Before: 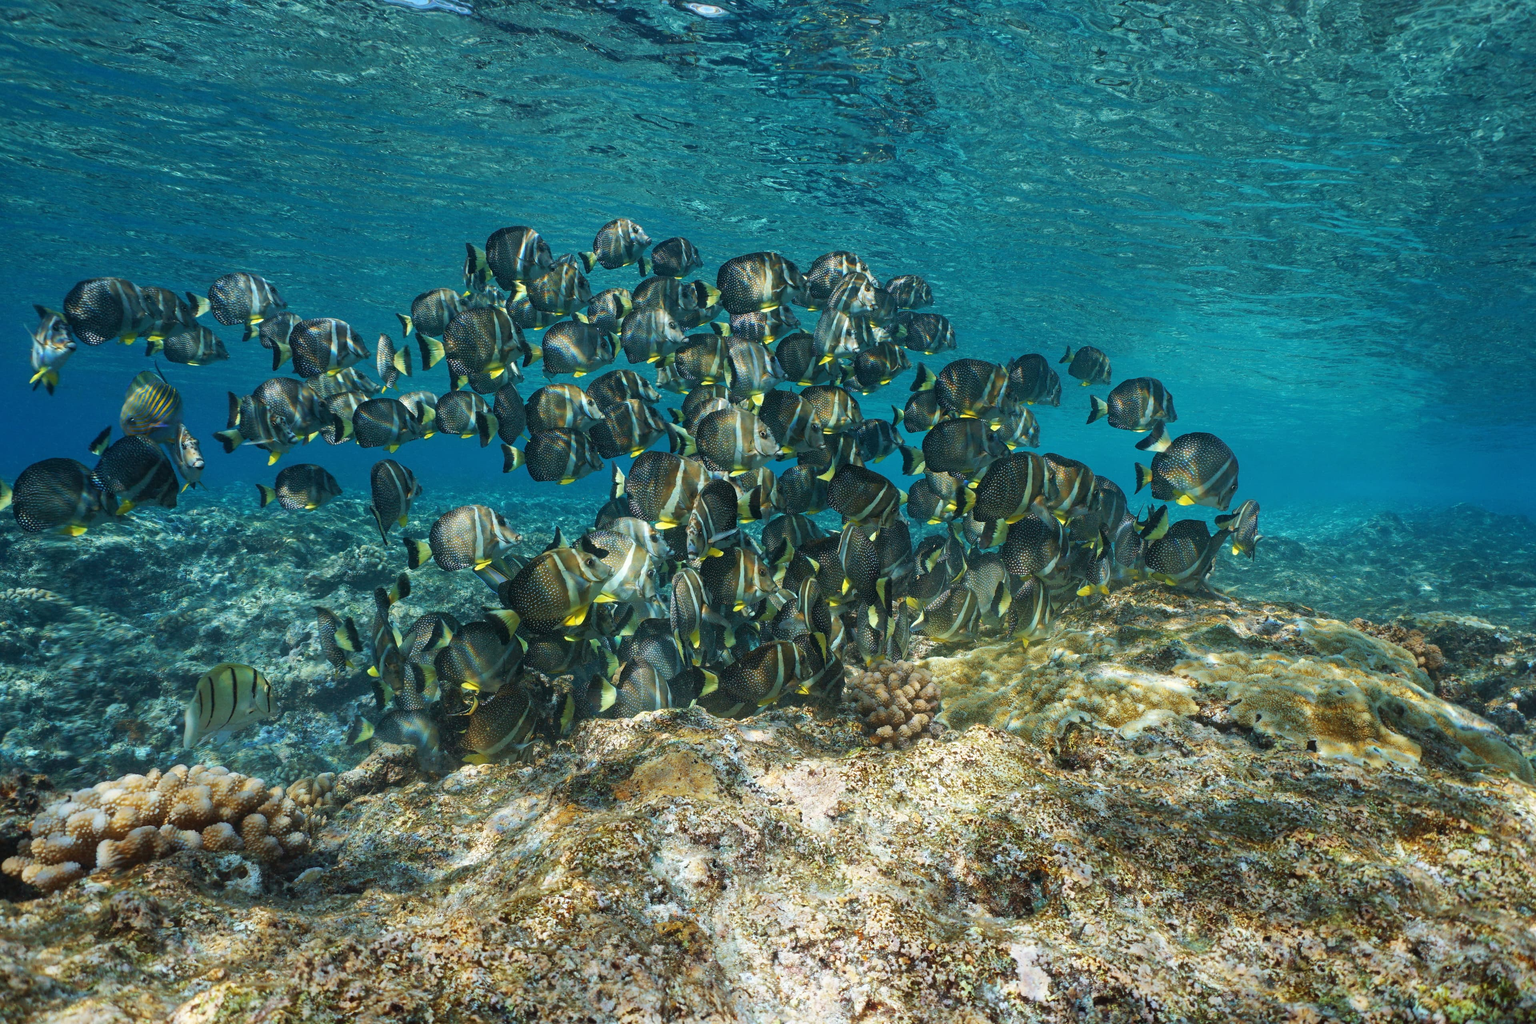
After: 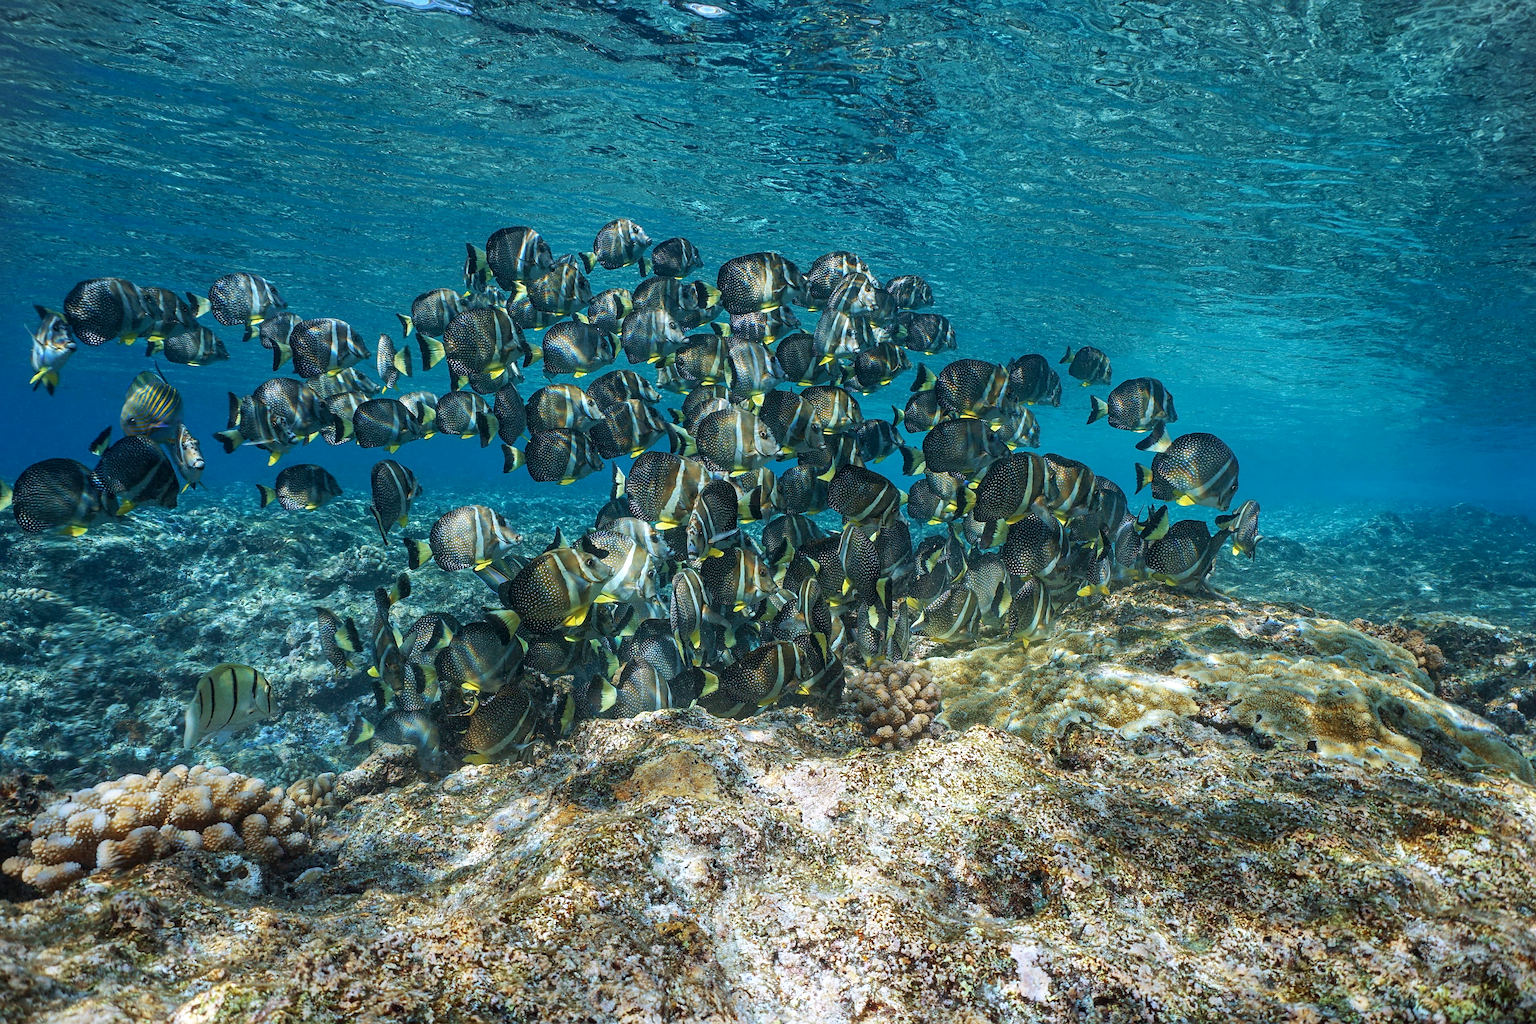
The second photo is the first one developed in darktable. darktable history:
sharpen: on, module defaults
local contrast: on, module defaults
vignetting: fall-off start 100.89%, unbound false
color calibration: illuminant as shot in camera, x 0.358, y 0.373, temperature 4628.91 K
